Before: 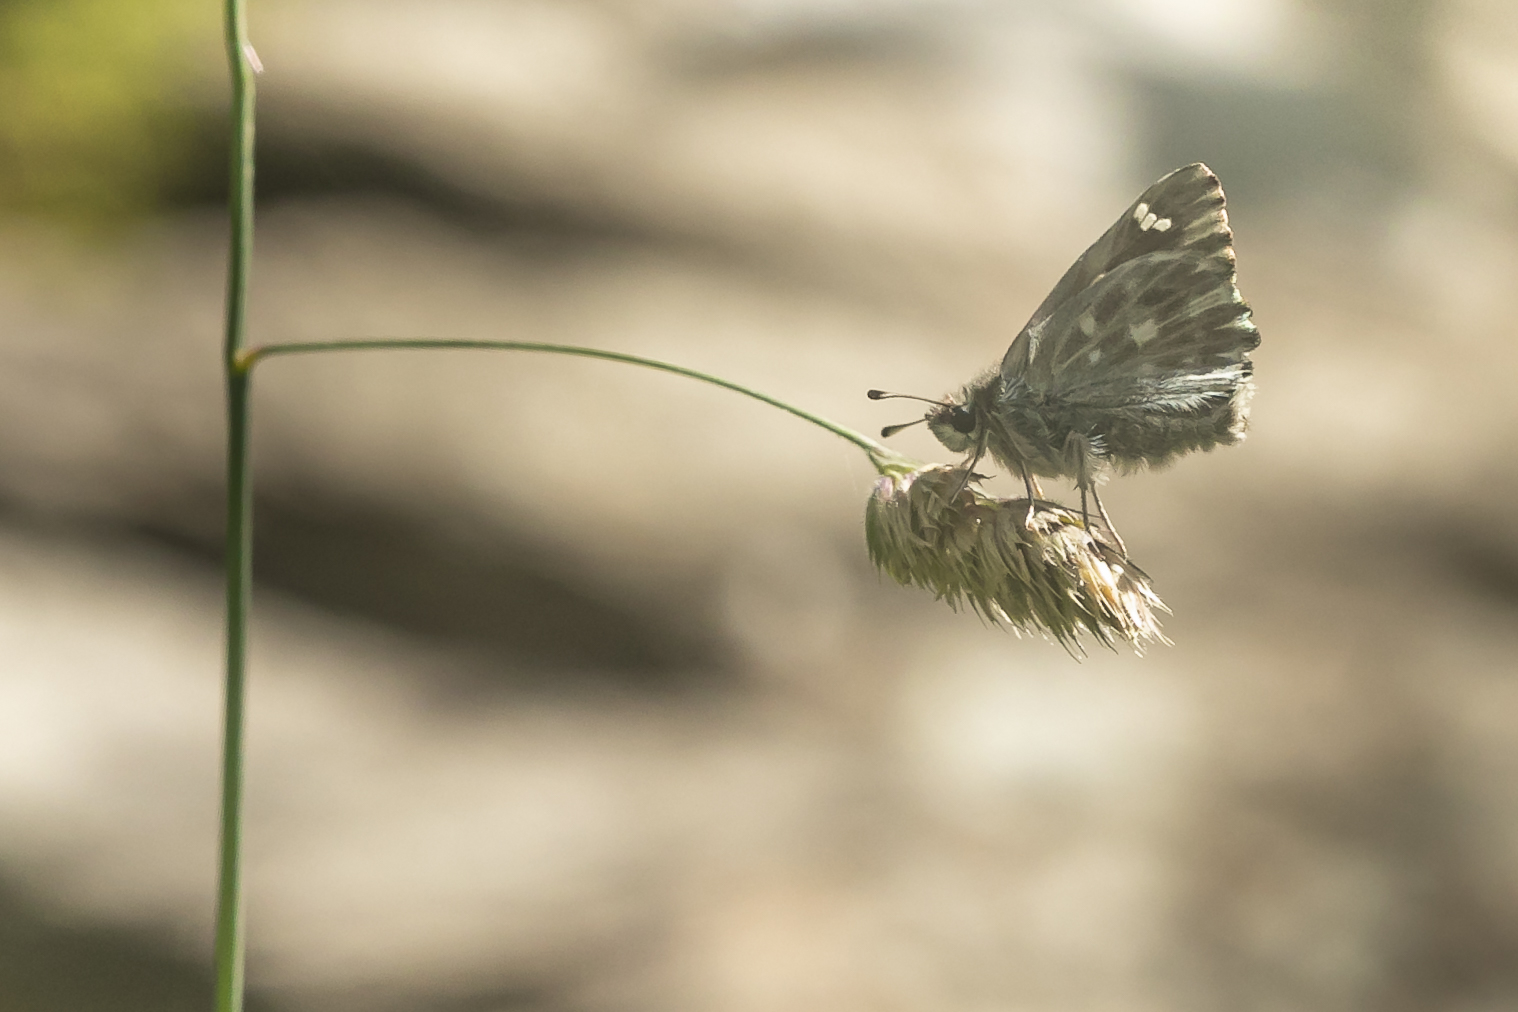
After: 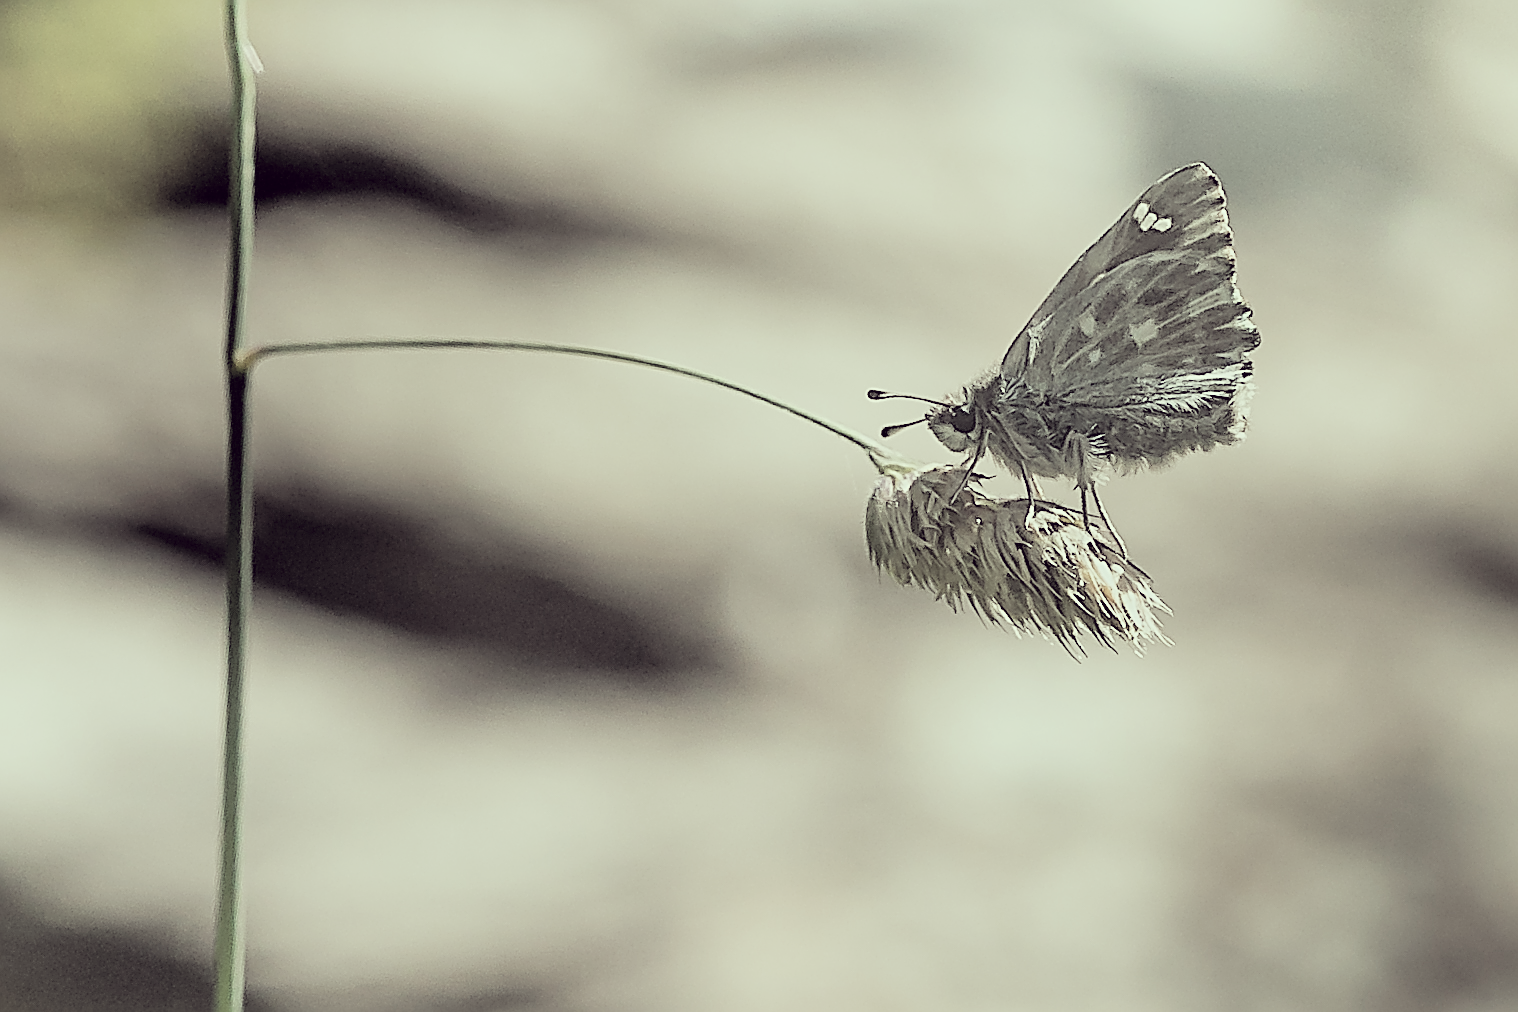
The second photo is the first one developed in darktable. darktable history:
color correction: highlights a* -20.66, highlights b* 20.99, shadows a* 19.72, shadows b* -20.65, saturation 0.379
filmic rgb: black relative exposure -2.93 EV, white relative exposure 4.56 EV, threshold 3.06 EV, structure ↔ texture 99.86%, hardness 1.77, contrast 1.26, enable highlight reconstruction true
exposure: black level correction 0.001, exposure 0.498 EV, compensate exposure bias true, compensate highlight preservation false
sharpen: amount 1.858
